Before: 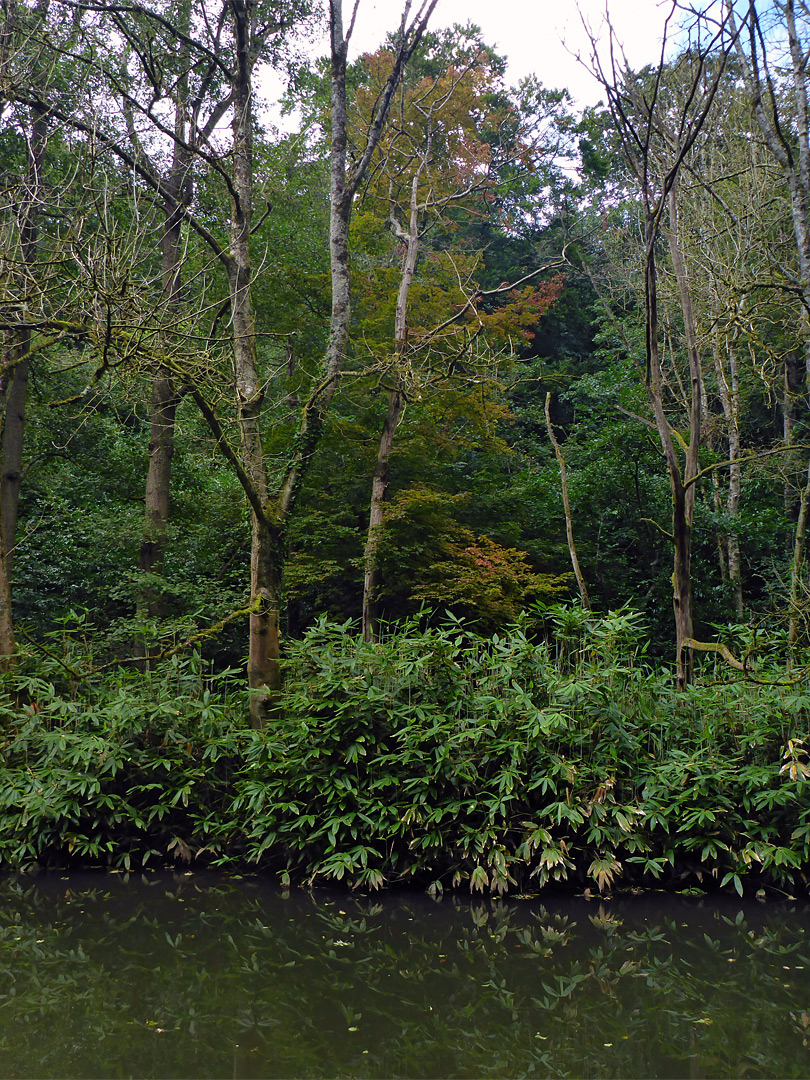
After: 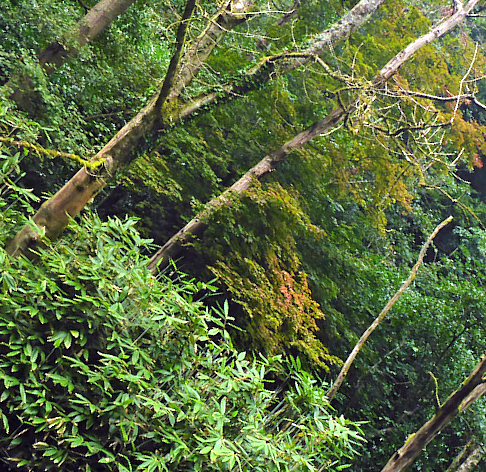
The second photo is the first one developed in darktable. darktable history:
crop and rotate: angle -44.39°, top 16.202%, right 0.973%, bottom 11.74%
exposure: black level correction 0, exposure 1.616 EV, compensate exposure bias true, compensate highlight preservation false
